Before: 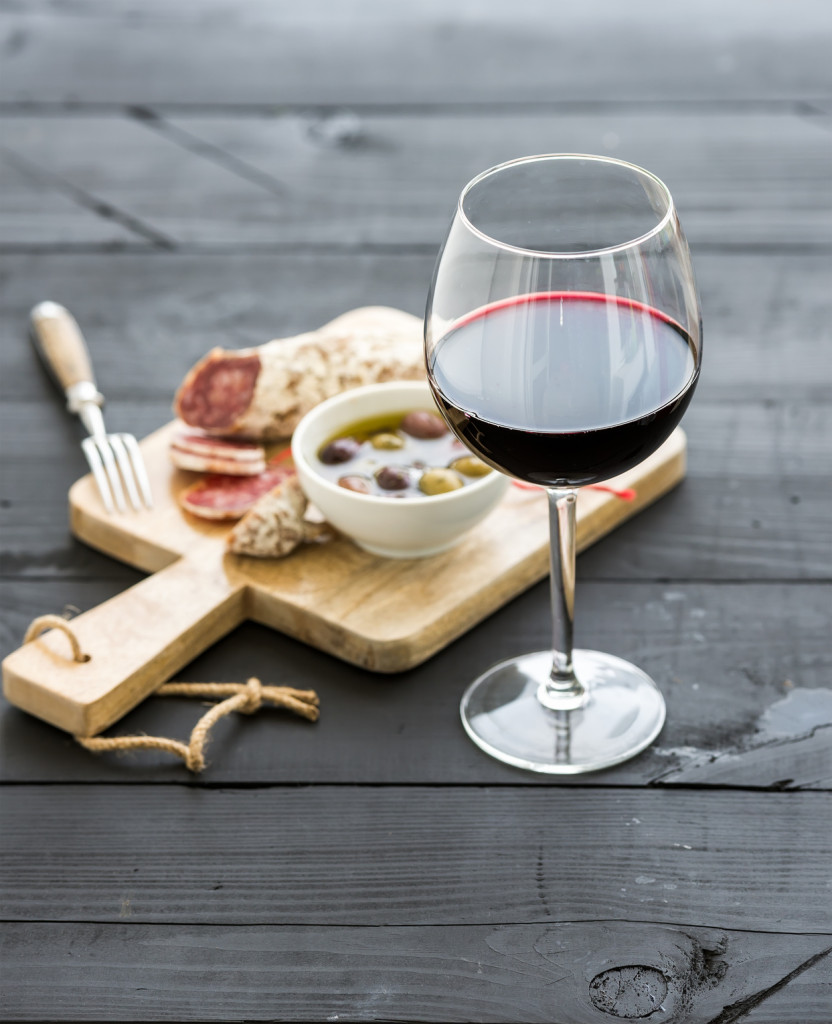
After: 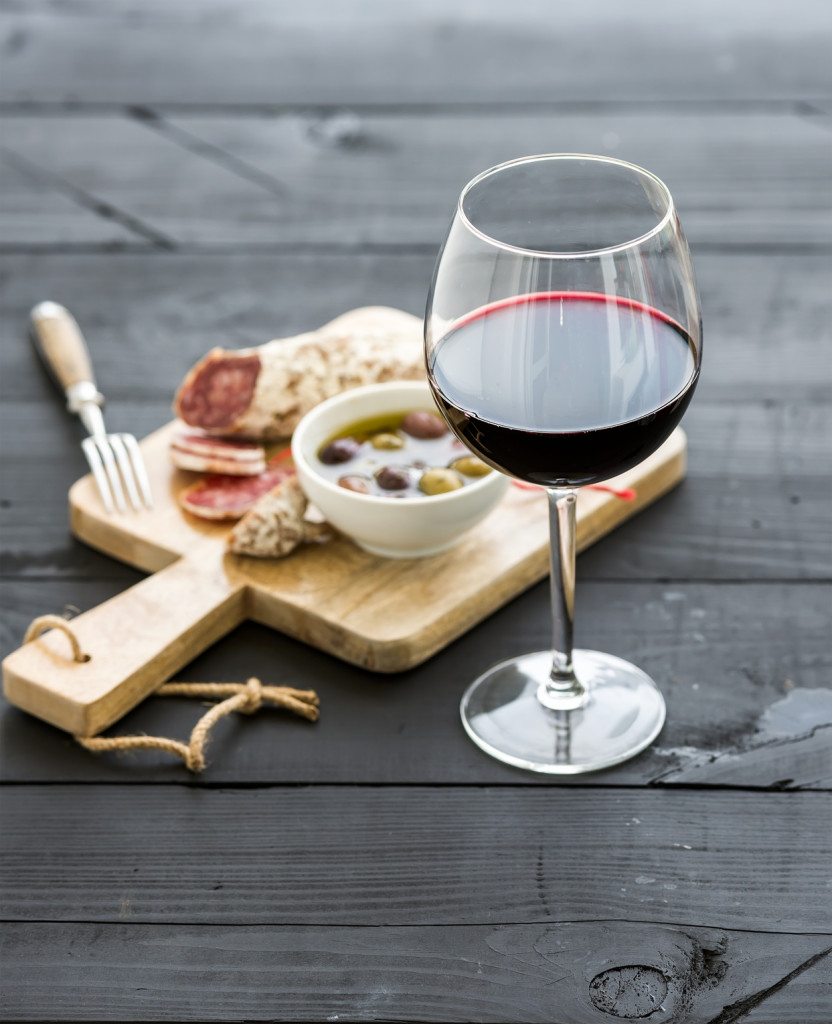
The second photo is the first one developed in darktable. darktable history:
contrast brightness saturation: contrast 0.025, brightness -0.035
